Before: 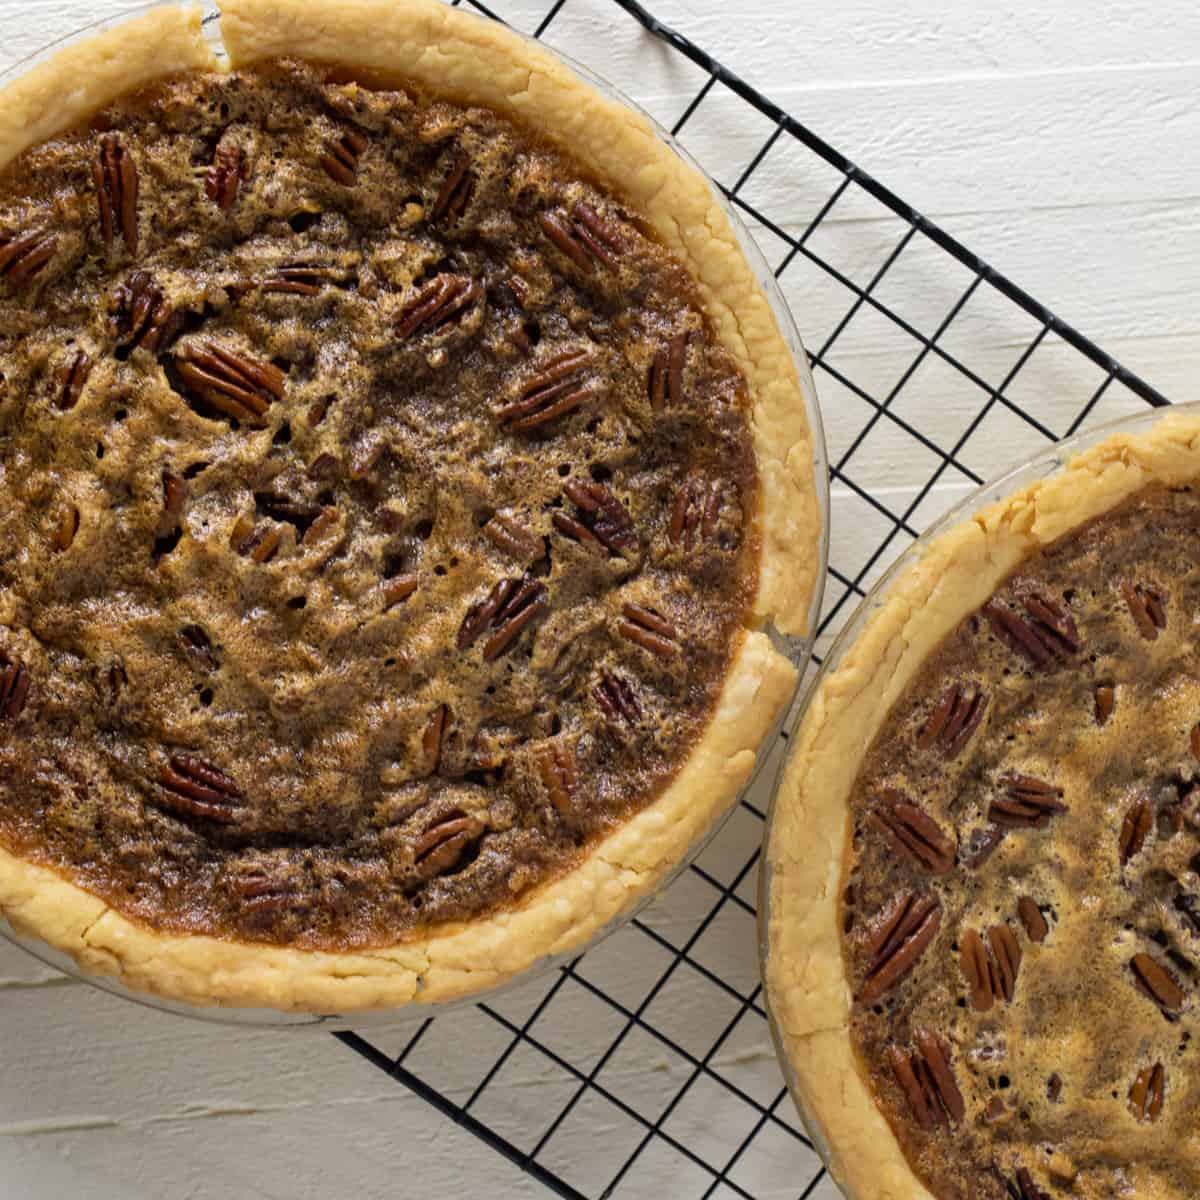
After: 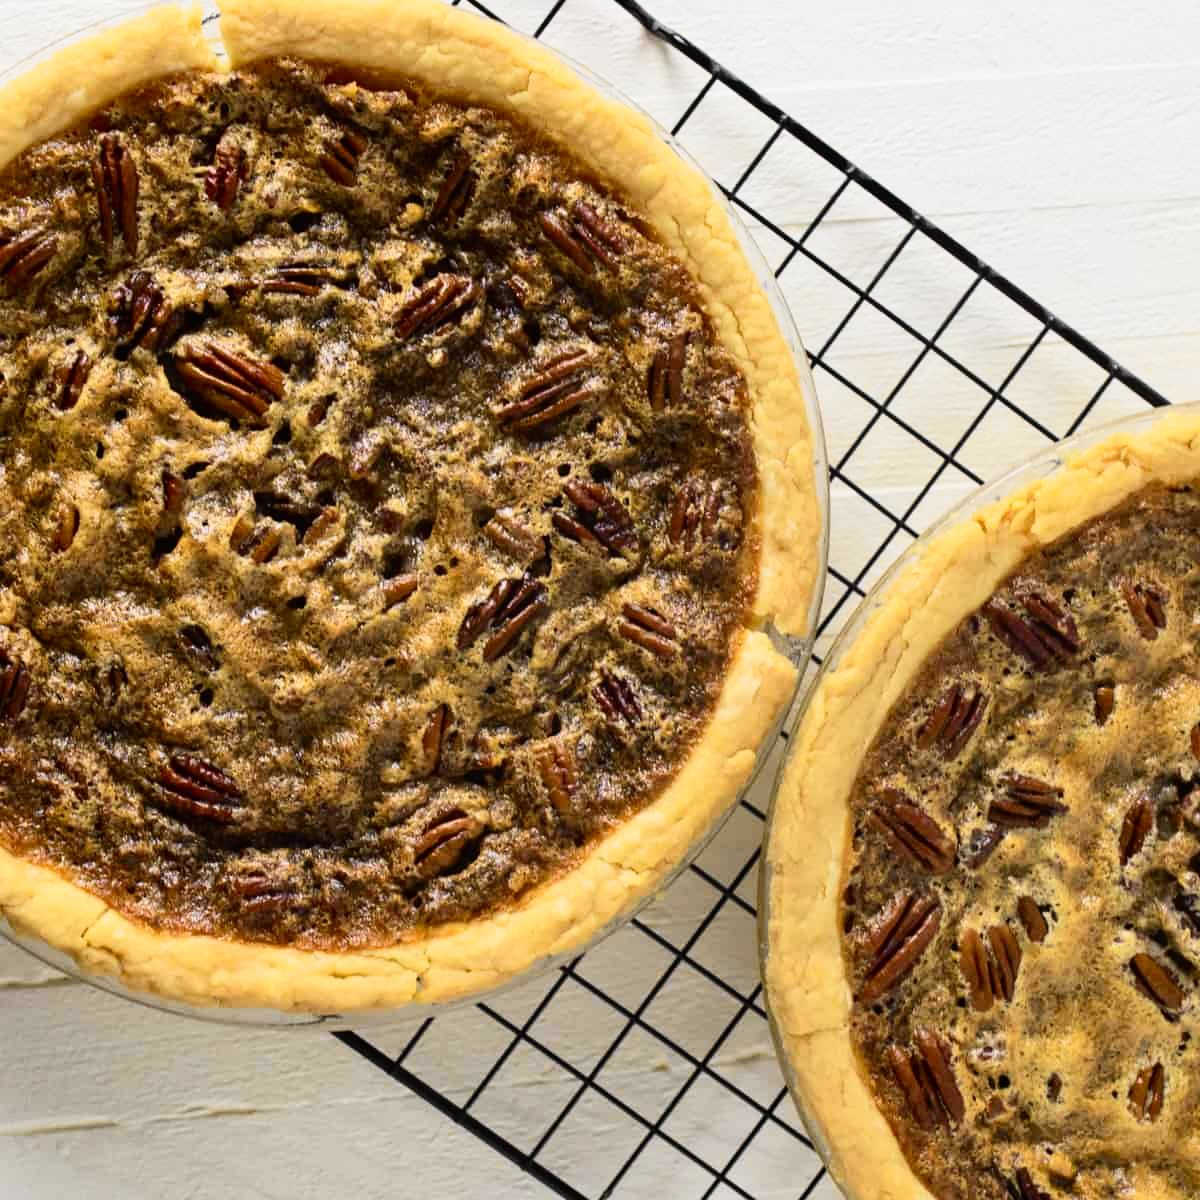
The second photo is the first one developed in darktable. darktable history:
tone curve: curves: ch0 [(0, 0.008) (0.107, 0.083) (0.283, 0.287) (0.429, 0.51) (0.607, 0.739) (0.789, 0.893) (0.998, 0.978)]; ch1 [(0, 0) (0.323, 0.339) (0.438, 0.427) (0.478, 0.484) (0.502, 0.502) (0.527, 0.525) (0.571, 0.579) (0.608, 0.629) (0.669, 0.704) (0.859, 0.899) (1, 1)]; ch2 [(0, 0) (0.33, 0.347) (0.421, 0.456) (0.473, 0.498) (0.502, 0.504) (0.522, 0.524) (0.549, 0.567) (0.593, 0.626) (0.676, 0.724) (1, 1)], color space Lab, independent channels, preserve colors none
